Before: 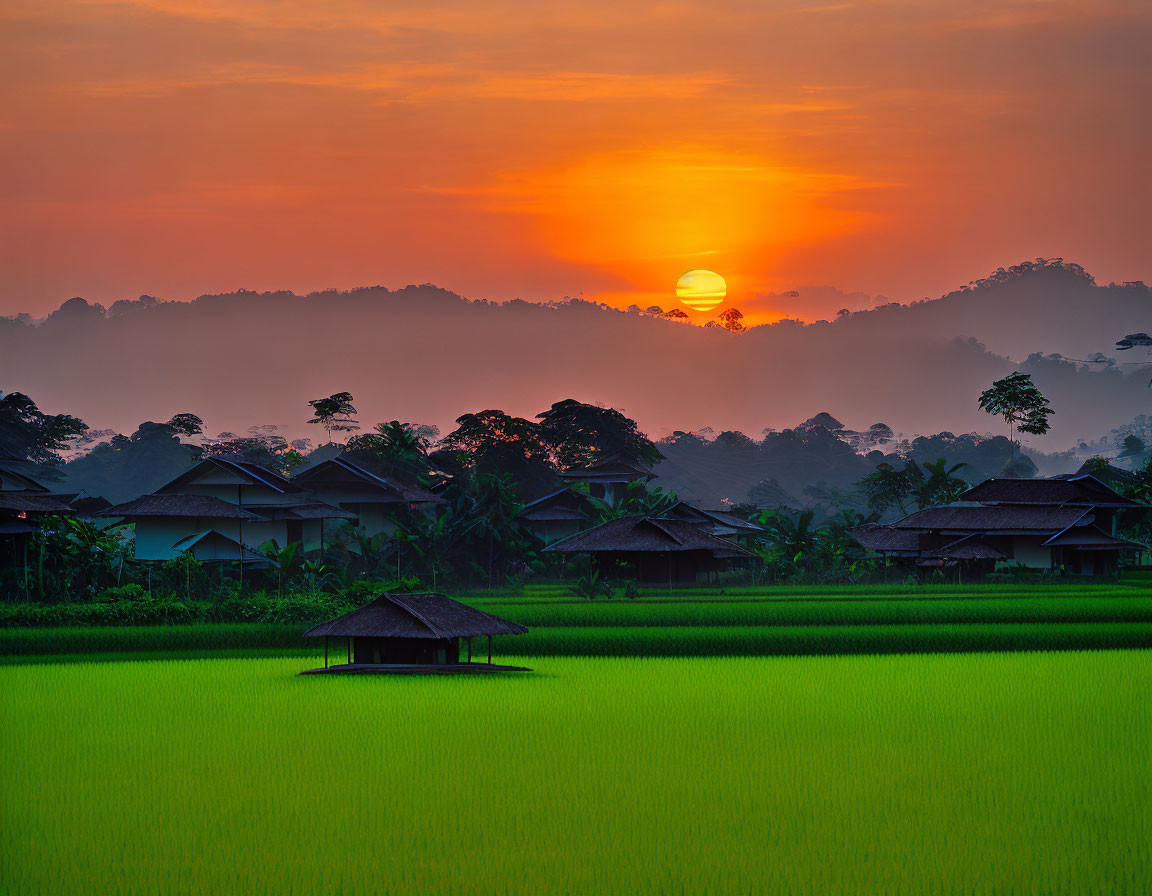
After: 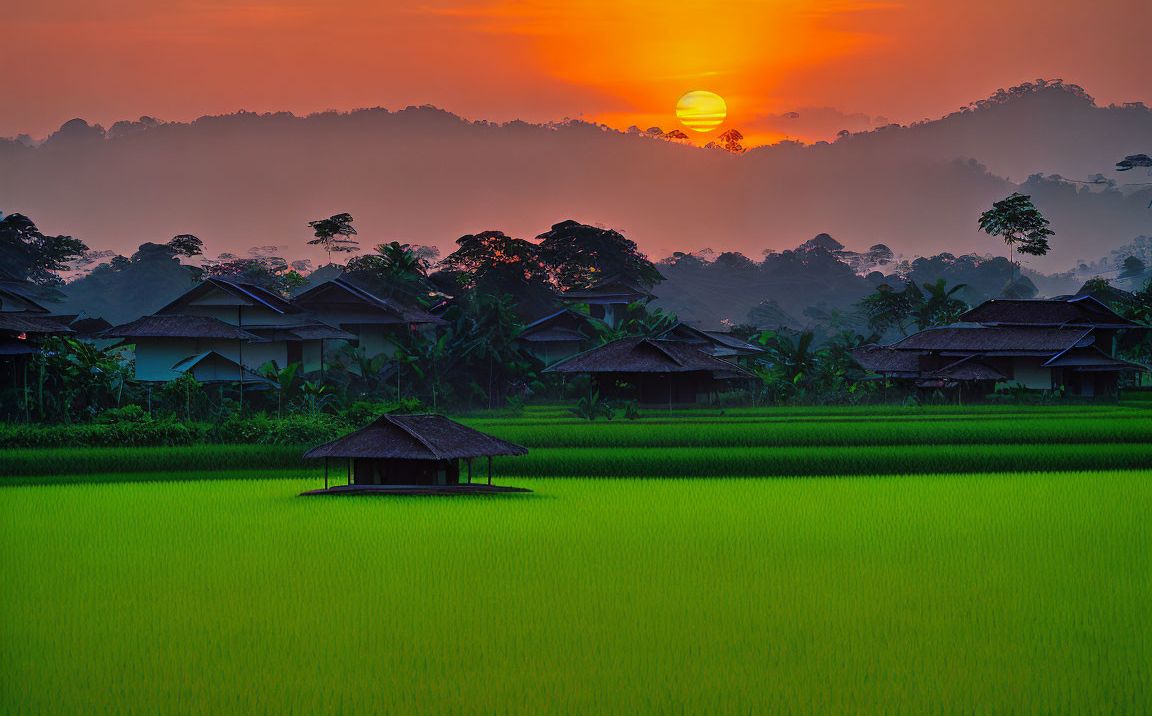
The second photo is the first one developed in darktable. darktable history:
shadows and highlights: shadows 30
crop and rotate: top 19.998%
